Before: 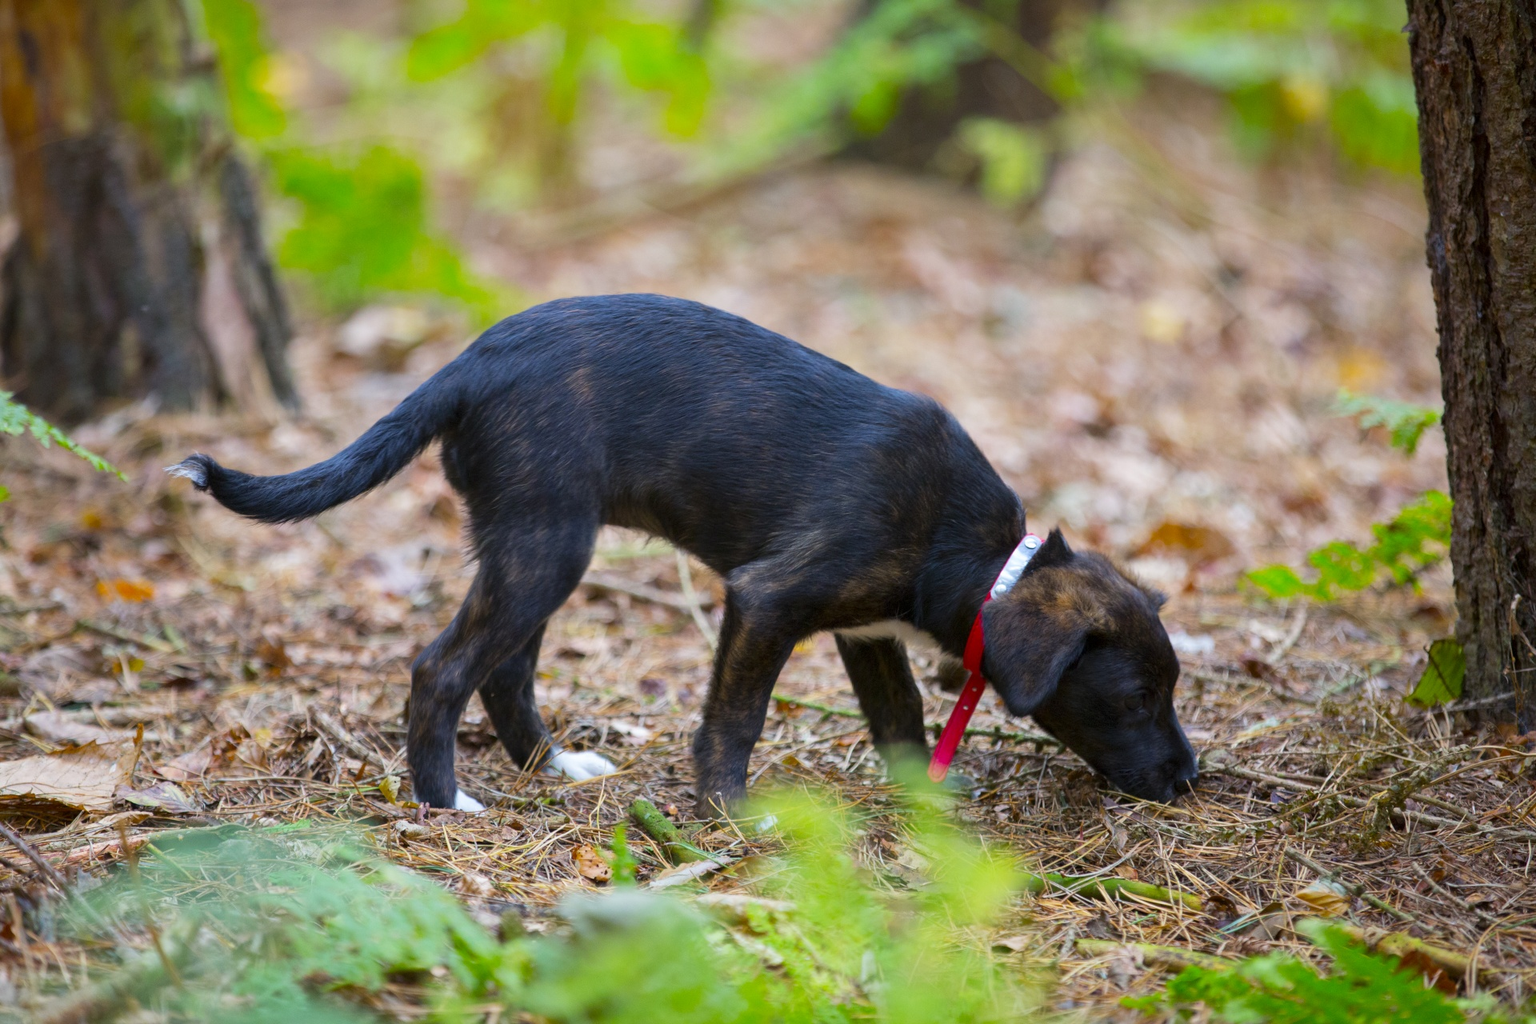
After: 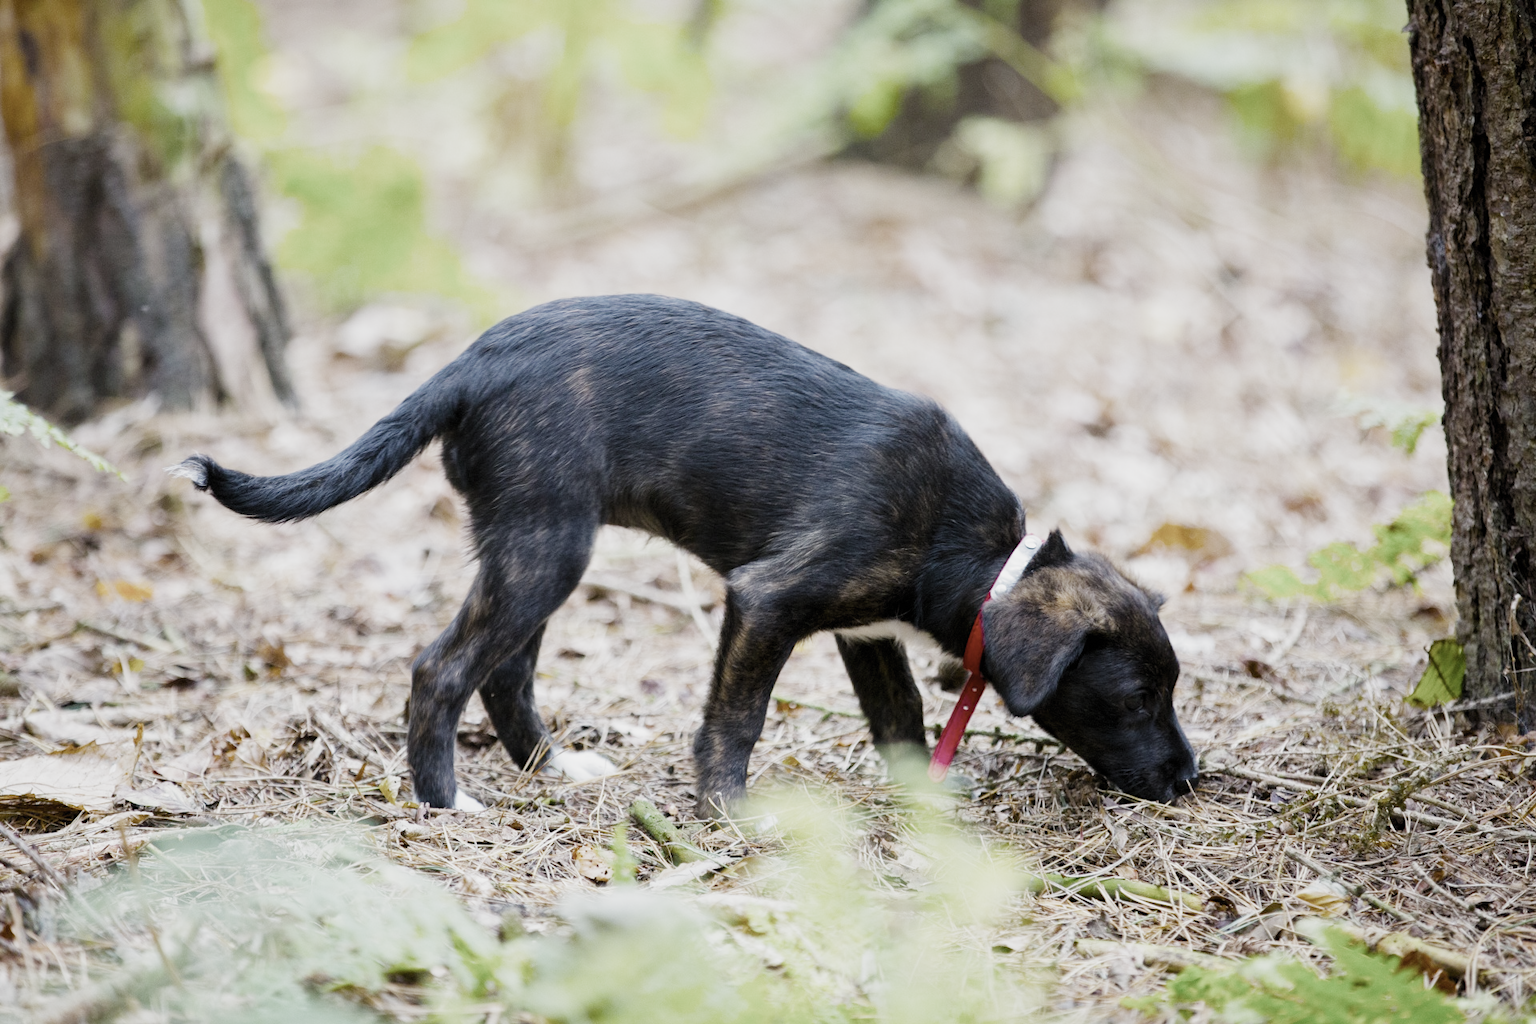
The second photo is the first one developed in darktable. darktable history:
exposure: black level correction 0, exposure 1.2 EV, compensate highlight preservation false
color balance rgb: shadows lift › chroma 1.005%, shadows lift › hue 241.3°, perceptual saturation grading › global saturation 1.377%, perceptual saturation grading › highlights -2.038%, perceptual saturation grading › mid-tones 3.264%, perceptual saturation grading › shadows 6.845%, contrast -9.69%
filmic rgb: black relative exposure -5.11 EV, white relative exposure 3.99 EV, hardness 2.9, contrast 1.297, highlights saturation mix -30.28%, preserve chrominance no, color science v5 (2021), contrast in shadows safe, contrast in highlights safe
